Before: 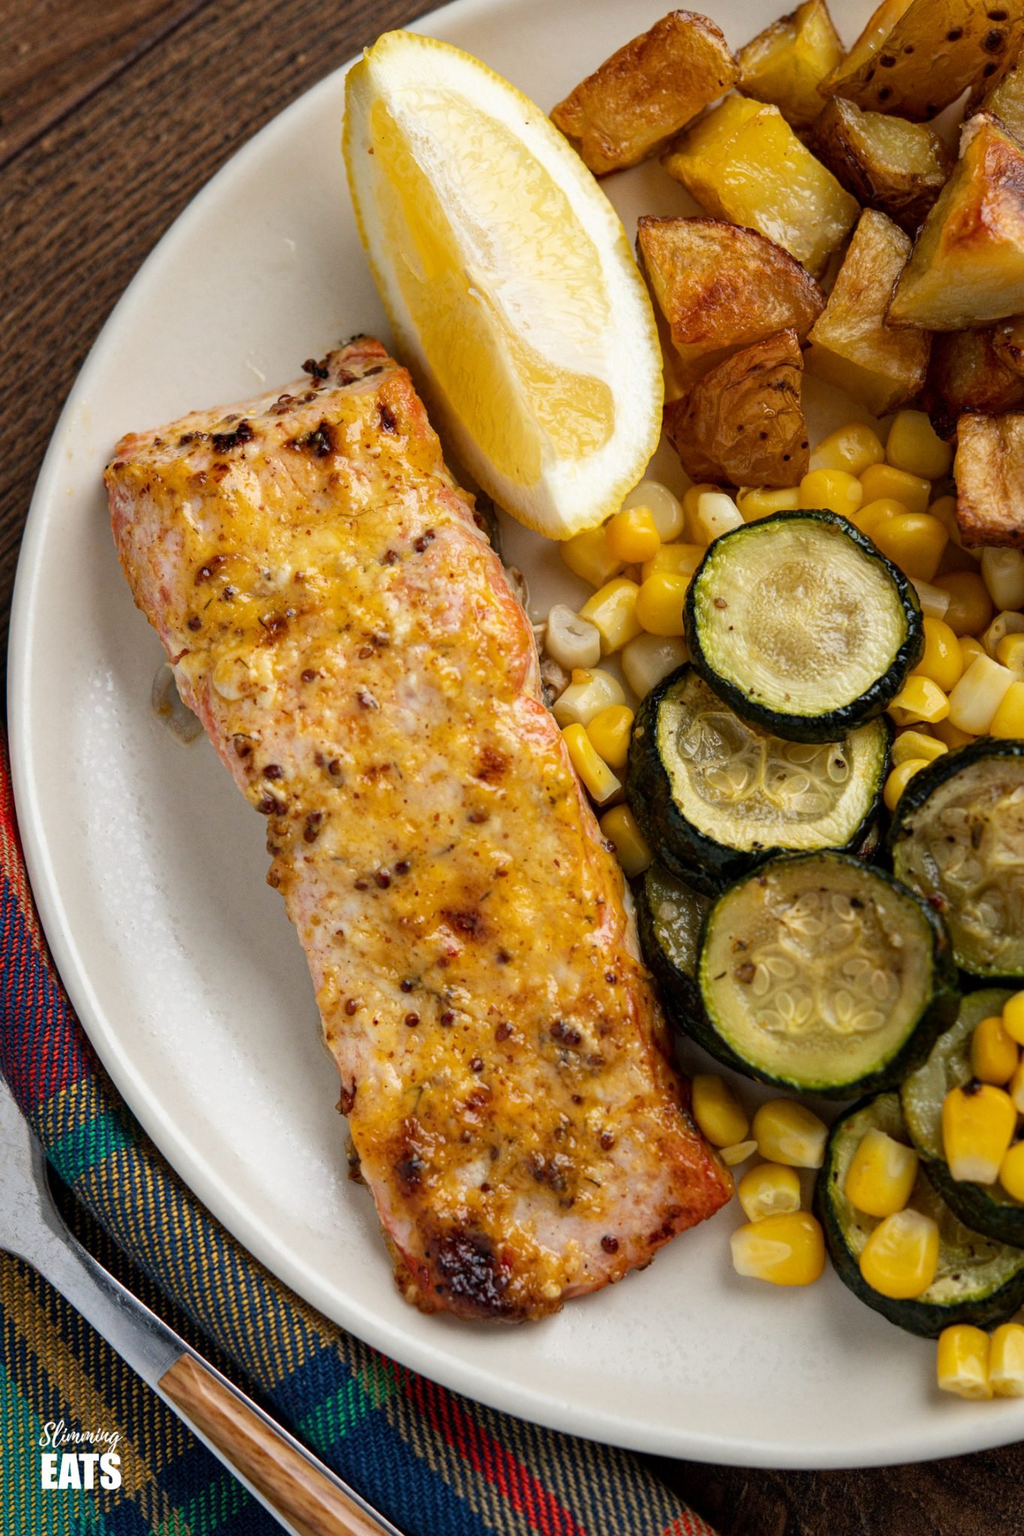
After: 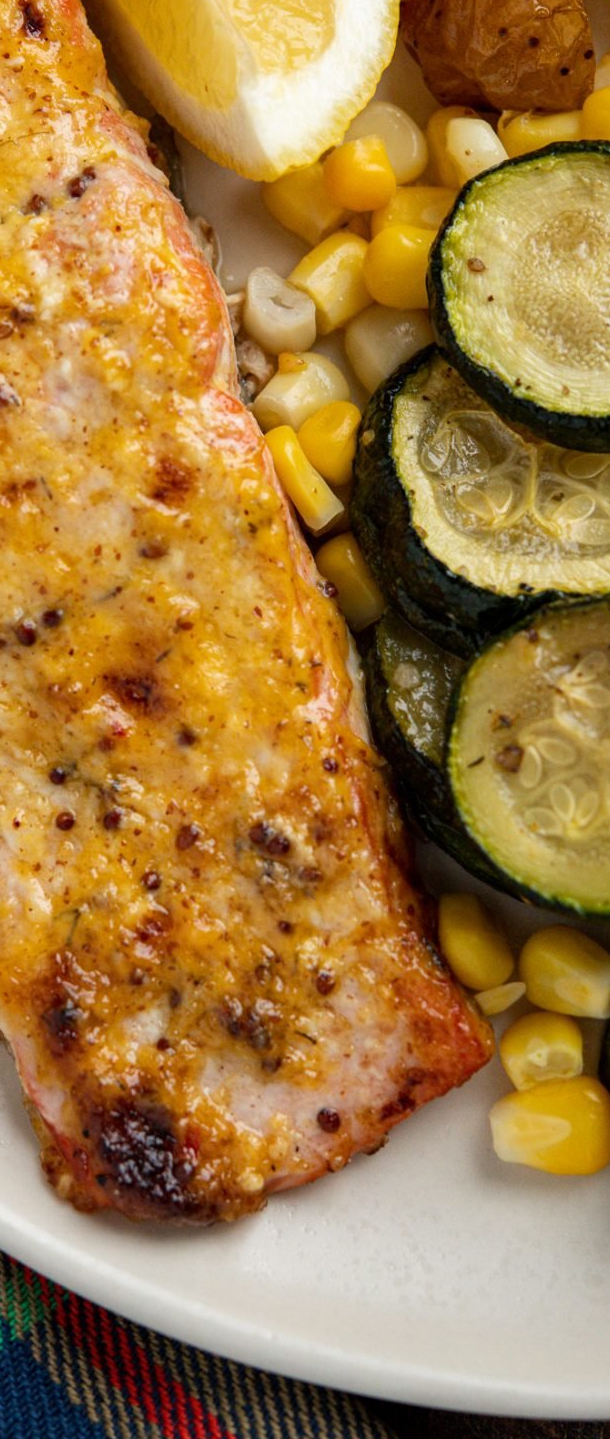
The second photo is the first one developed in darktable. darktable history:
crop: left 35.527%, top 26.352%, right 19.739%, bottom 3.378%
